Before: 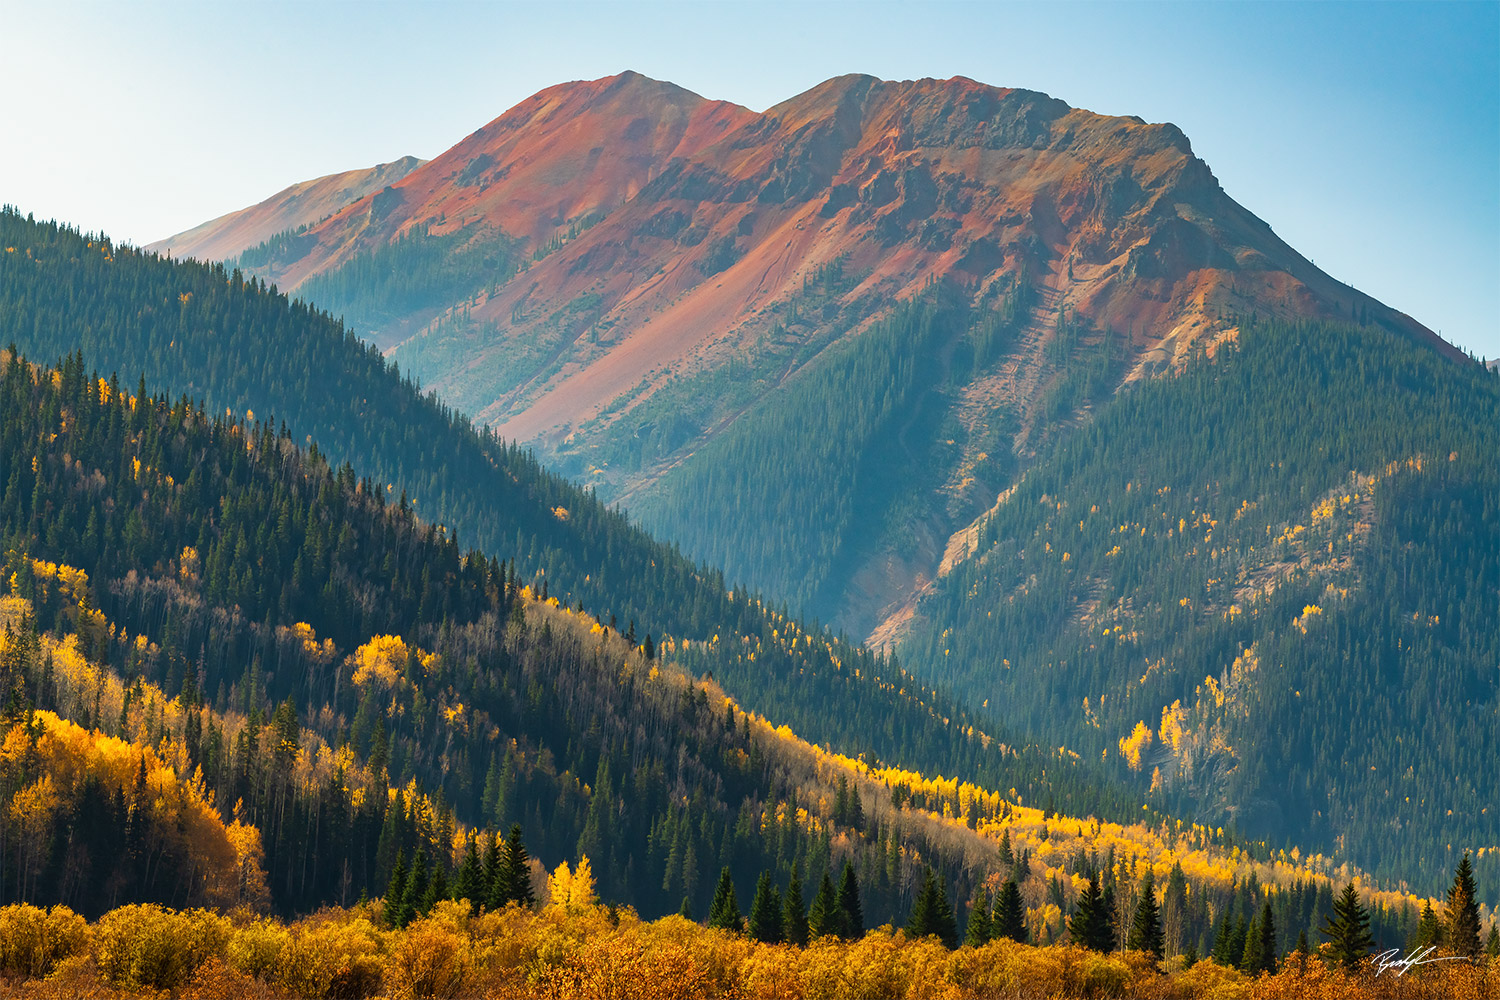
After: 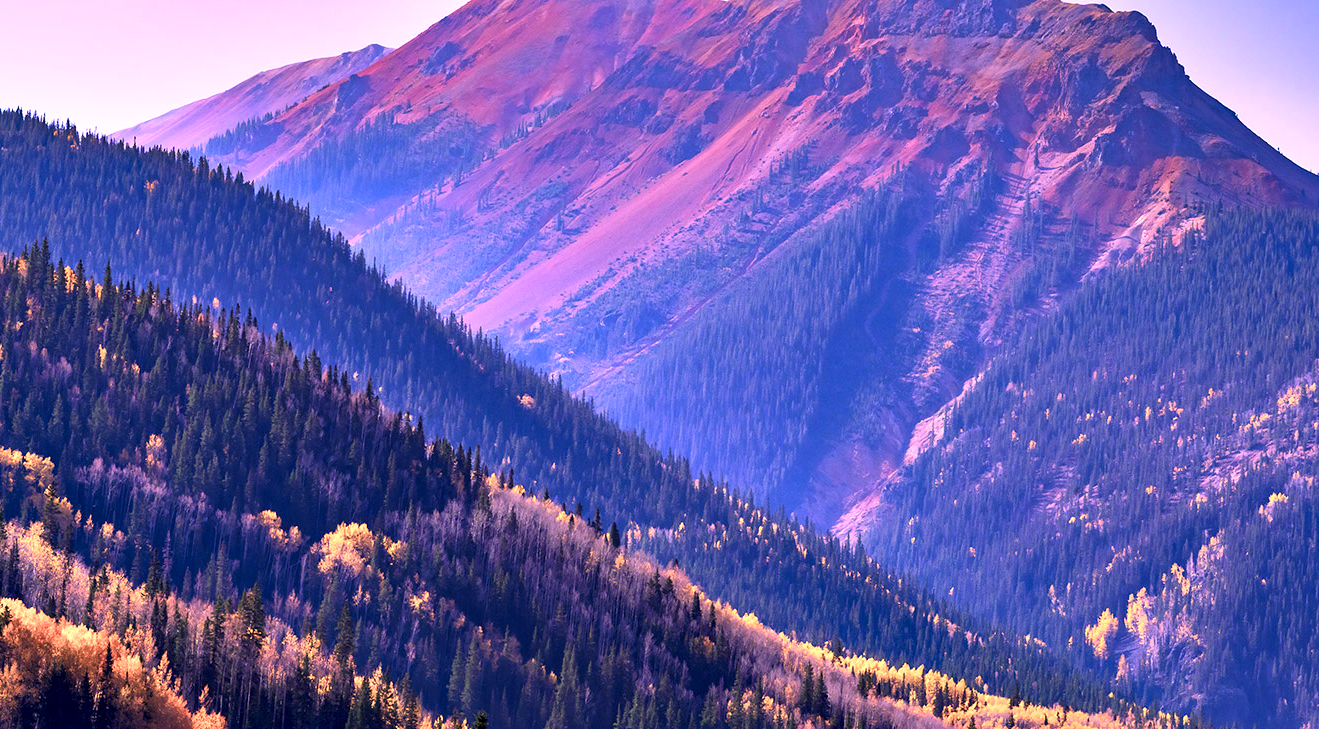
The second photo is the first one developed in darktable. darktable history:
crop and rotate: left 2.281%, top 11.216%, right 9.766%, bottom 15.874%
color calibration: illuminant custom, x 0.38, y 0.482, temperature 4462.49 K
contrast equalizer: octaves 7, y [[0.6 ×6], [0.55 ×6], [0 ×6], [0 ×6], [0 ×6]]
